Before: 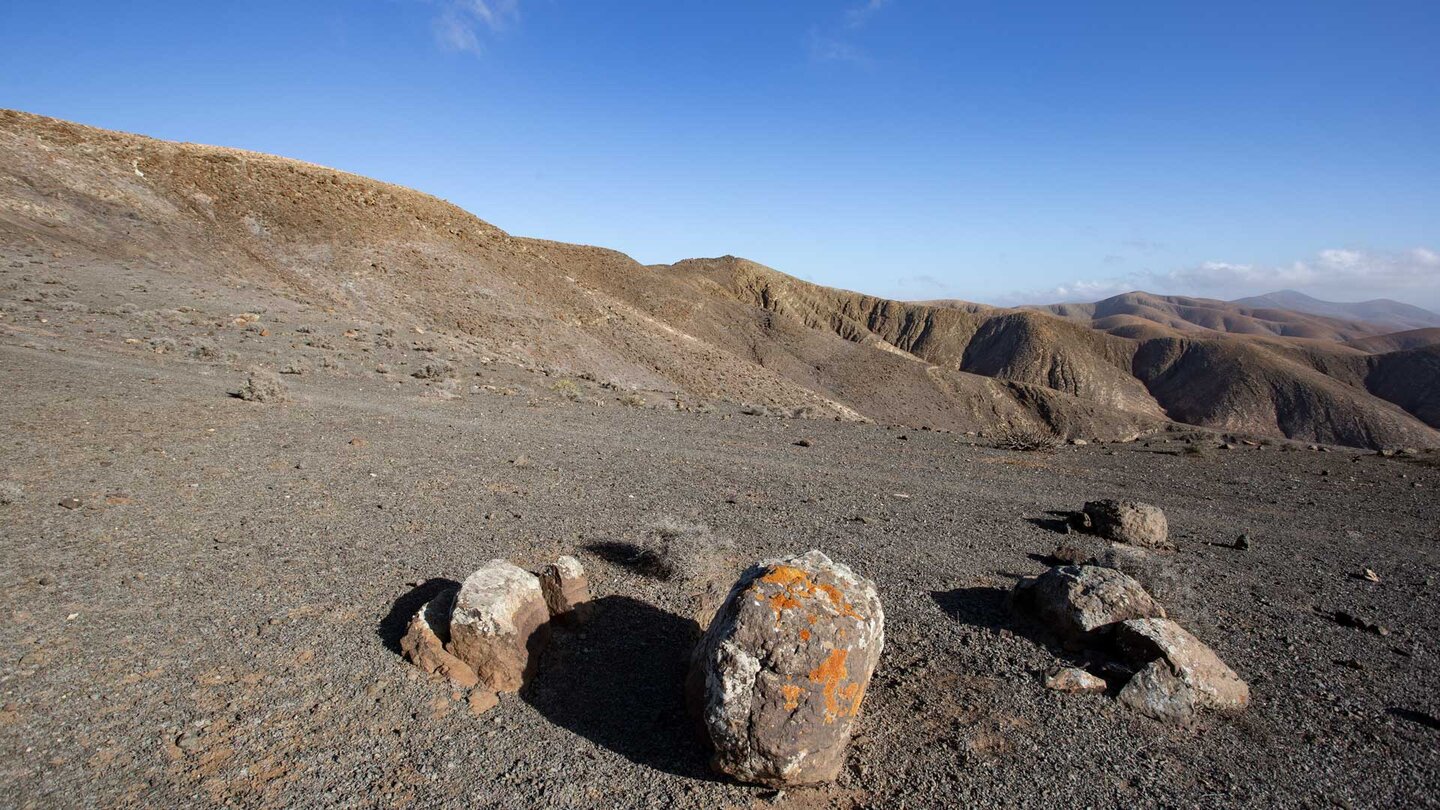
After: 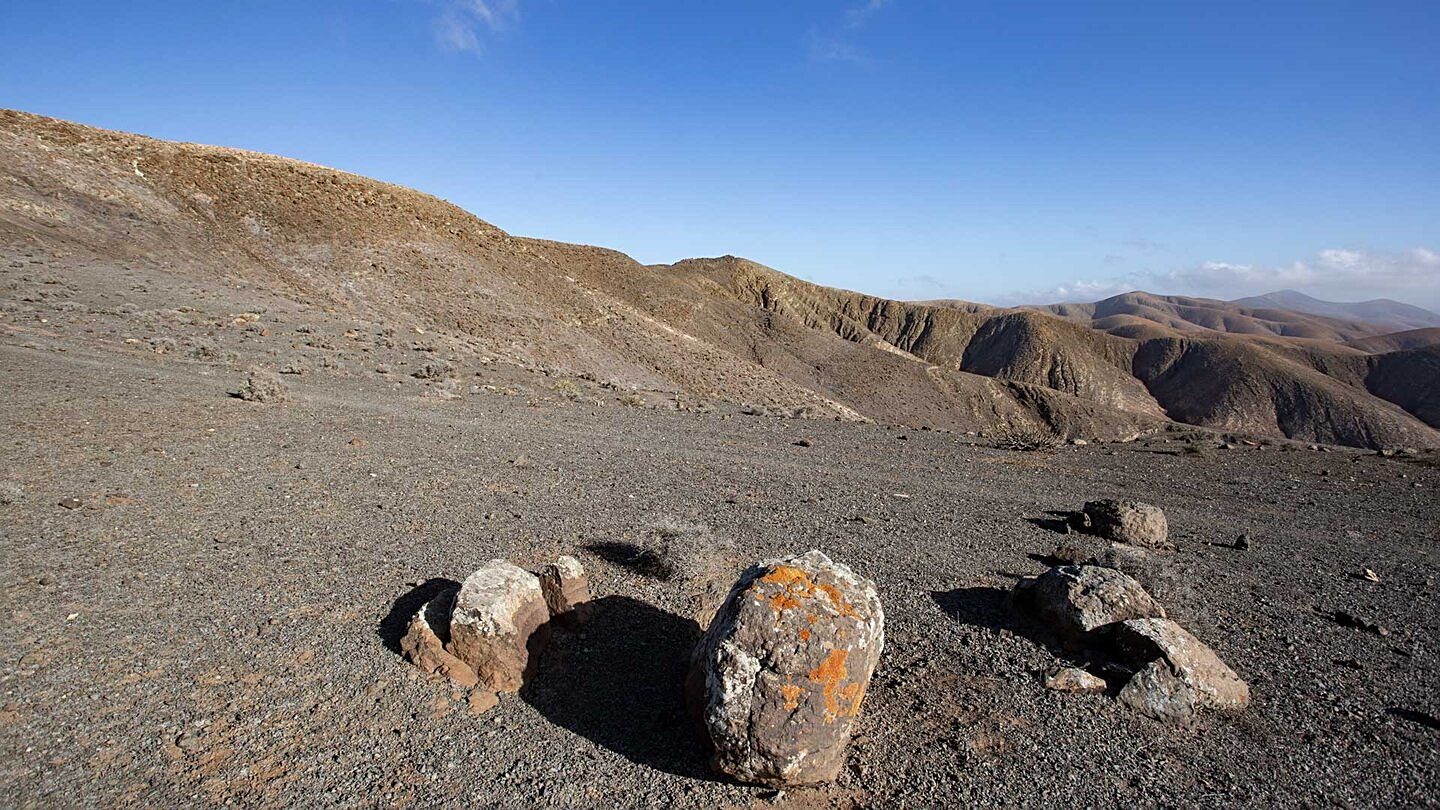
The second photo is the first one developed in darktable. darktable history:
shadows and highlights: shadows 20.83, highlights -36.88, soften with gaussian
sharpen: on, module defaults
